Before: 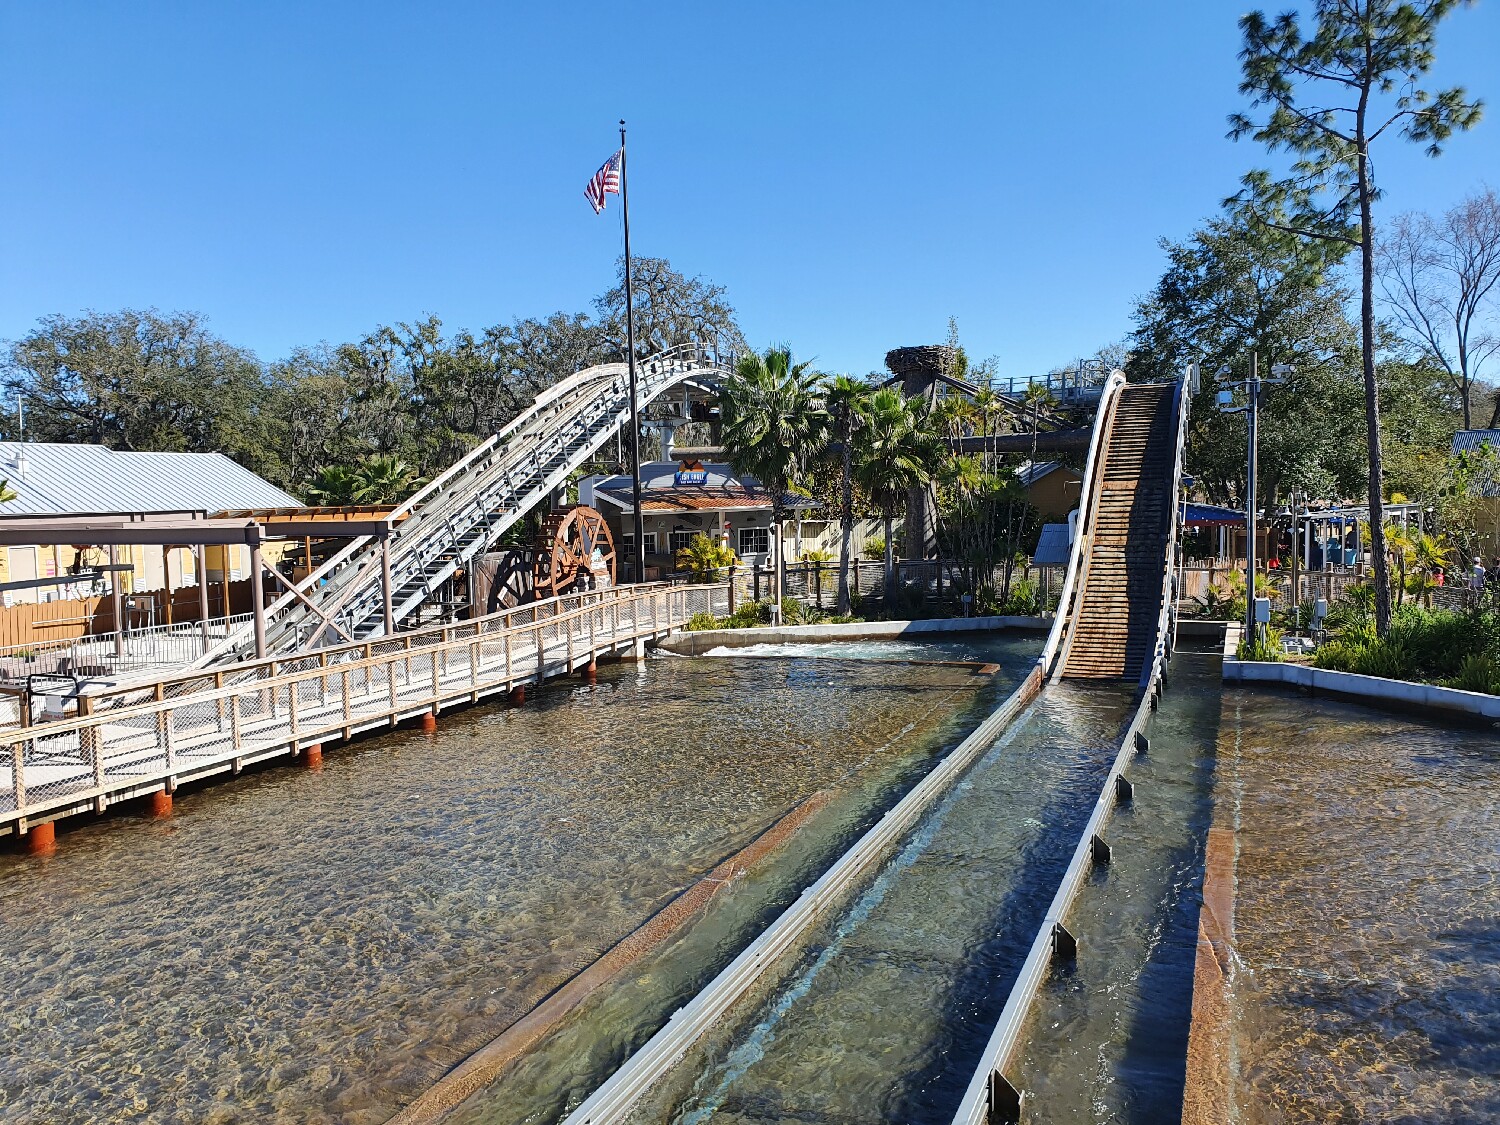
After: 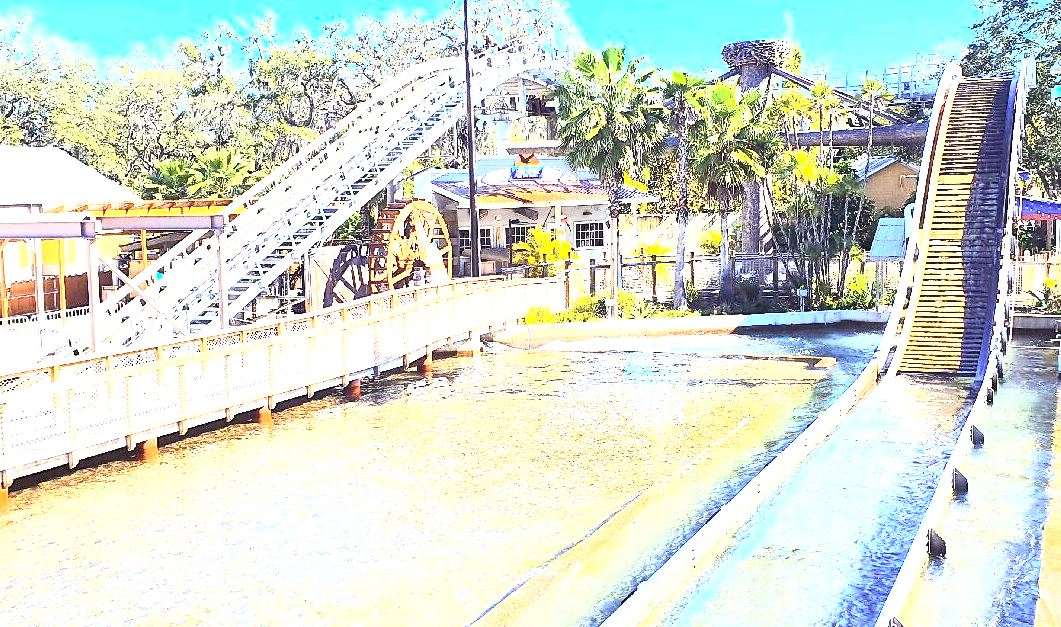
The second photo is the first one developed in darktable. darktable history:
color balance rgb: shadows lift › luminance 0.462%, shadows lift › chroma 7.023%, shadows lift › hue 301.52°, linear chroma grading › global chroma 14.655%, perceptual saturation grading › global saturation 20%, perceptual saturation grading › highlights -24.756%, perceptual saturation grading › shadows 50.019%, perceptual brilliance grading › global brilliance 12.172%
crop: left 10.952%, top 27.23%, right 18.262%, bottom 17.036%
exposure: exposure 1.996 EV, compensate highlight preservation false
tone equalizer: -8 EV -0.776 EV, -7 EV -0.721 EV, -6 EV -0.623 EV, -5 EV -0.387 EV, -3 EV 0.403 EV, -2 EV 0.6 EV, -1 EV 0.687 EV, +0 EV 0.743 EV
contrast brightness saturation: contrast 0.443, brightness 0.55, saturation -0.2
